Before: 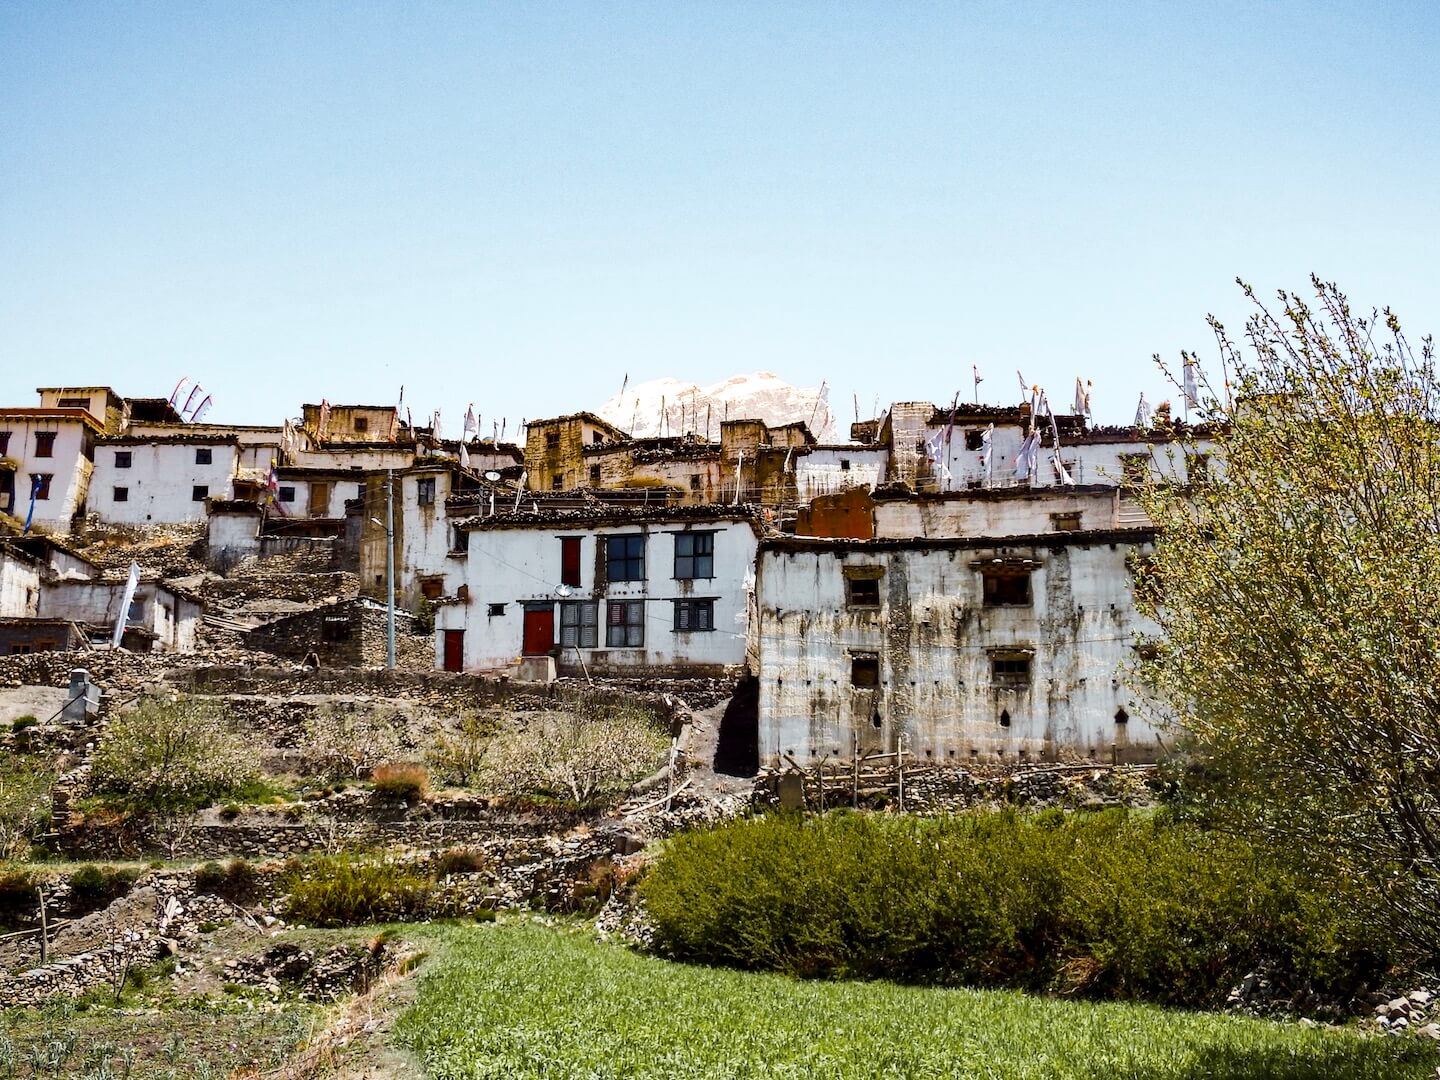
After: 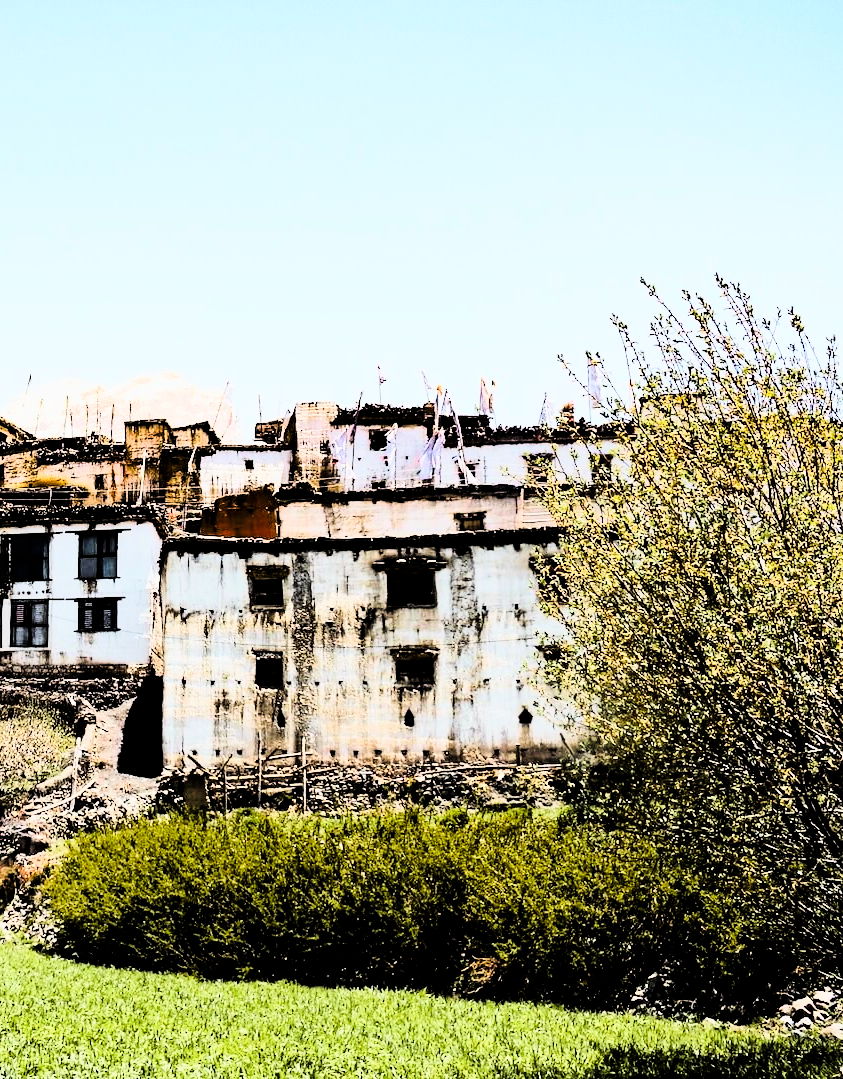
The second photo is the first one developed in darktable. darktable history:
crop: left 41.402%
tone curve: curves: ch0 [(0, 0) (0.004, 0) (0.133, 0.071) (0.325, 0.456) (0.832, 0.957) (1, 1)], color space Lab, linked channels, preserve colors none
filmic rgb: black relative exposure -16 EV, white relative exposure 6.29 EV, hardness 5.1, contrast 1.35
